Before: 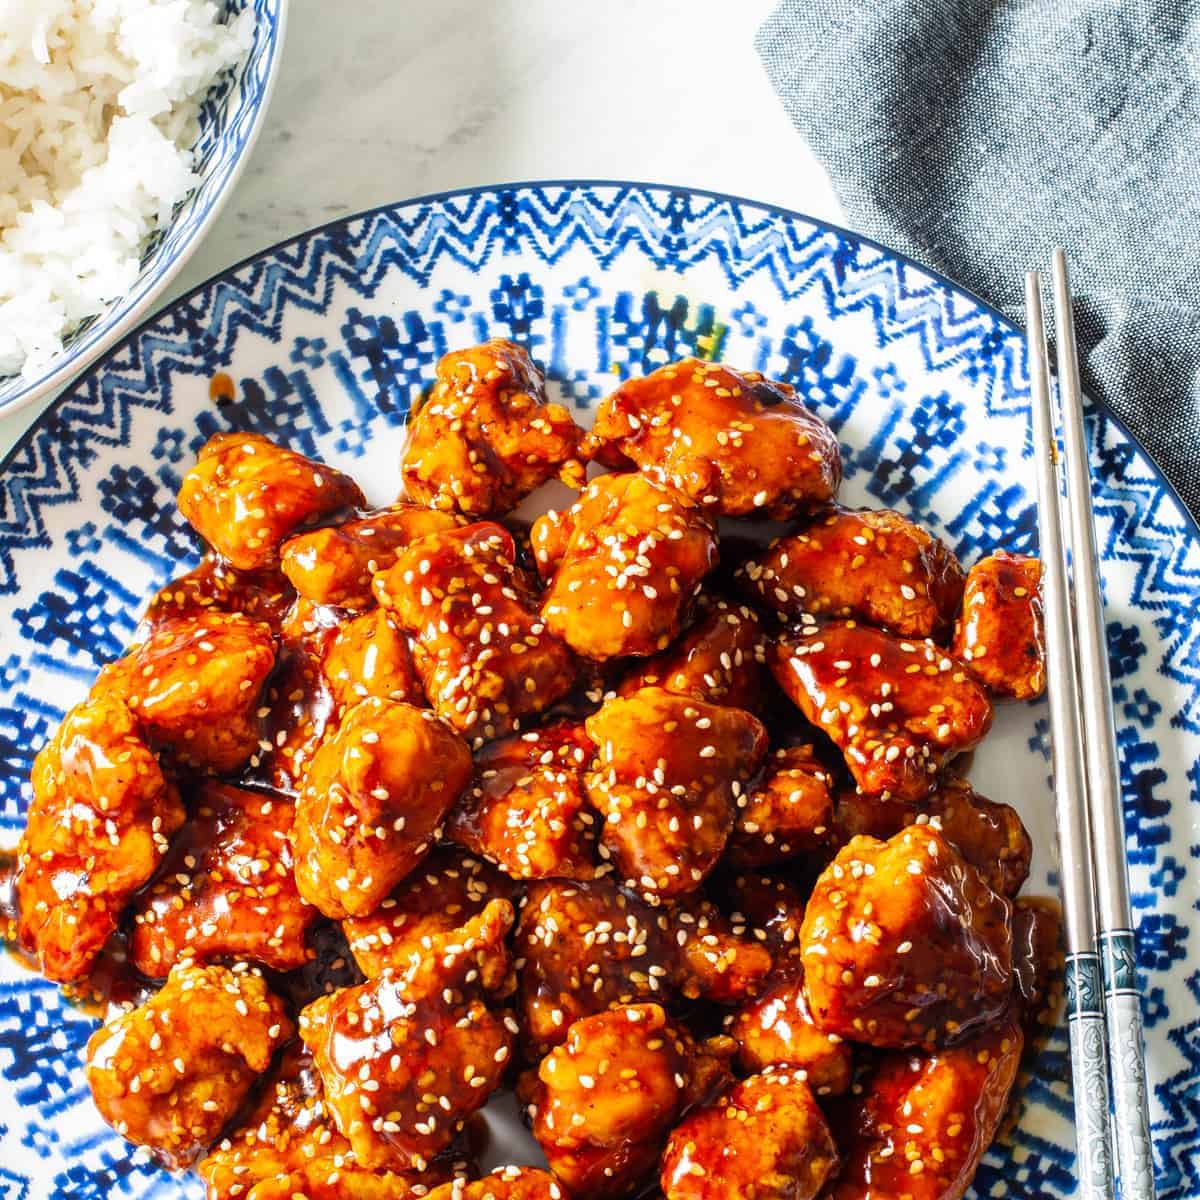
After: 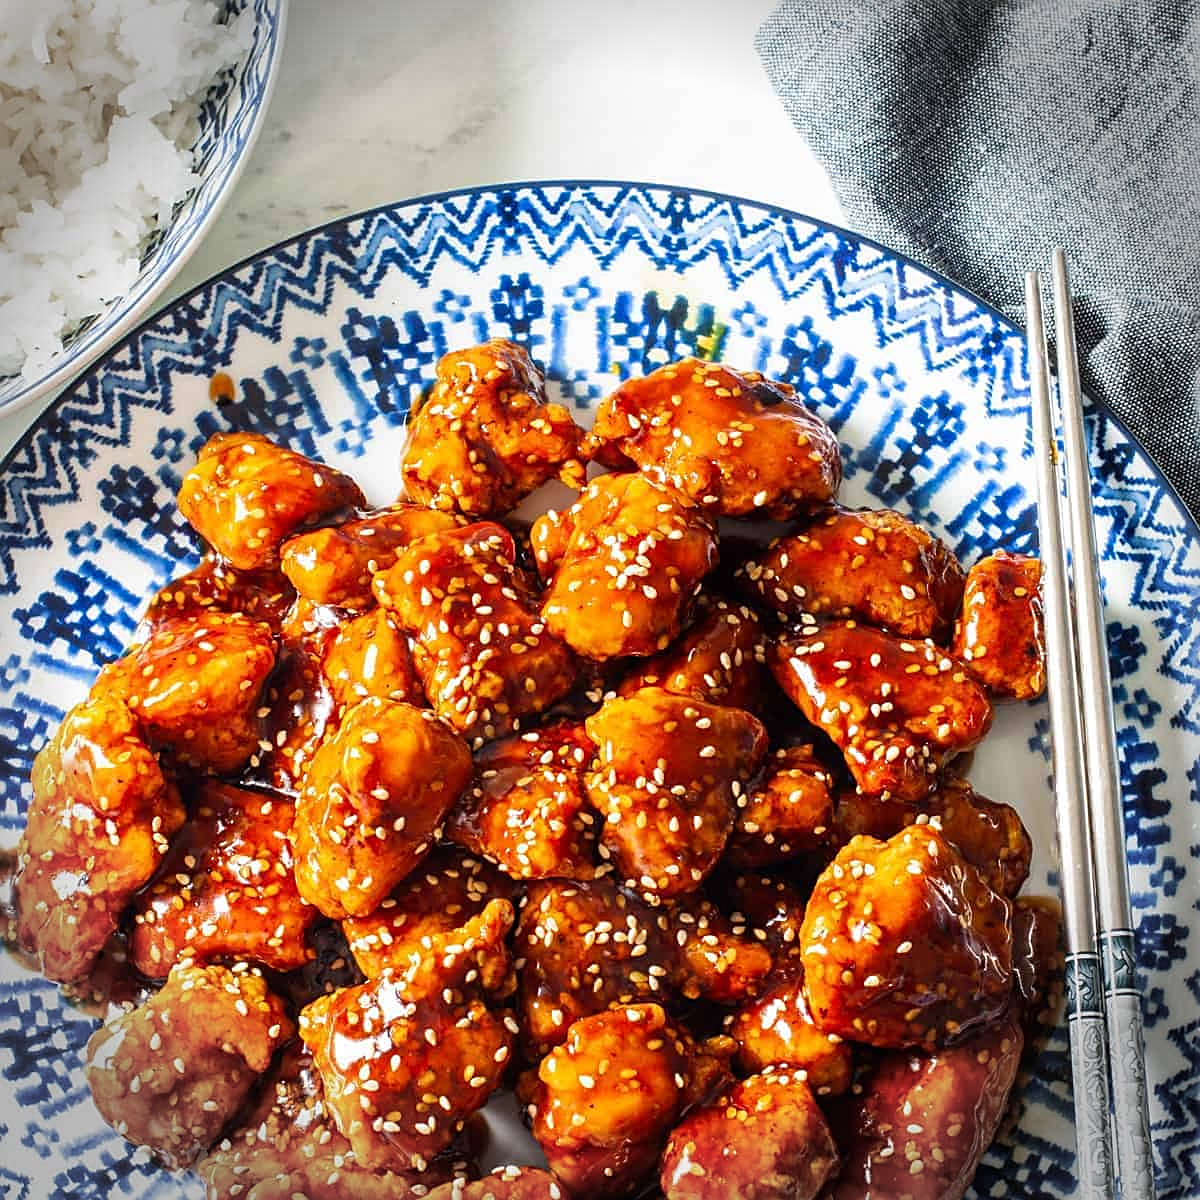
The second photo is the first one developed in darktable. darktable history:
vignetting: fall-off start 88.03%, fall-off radius 24.9%
sharpen: on, module defaults
